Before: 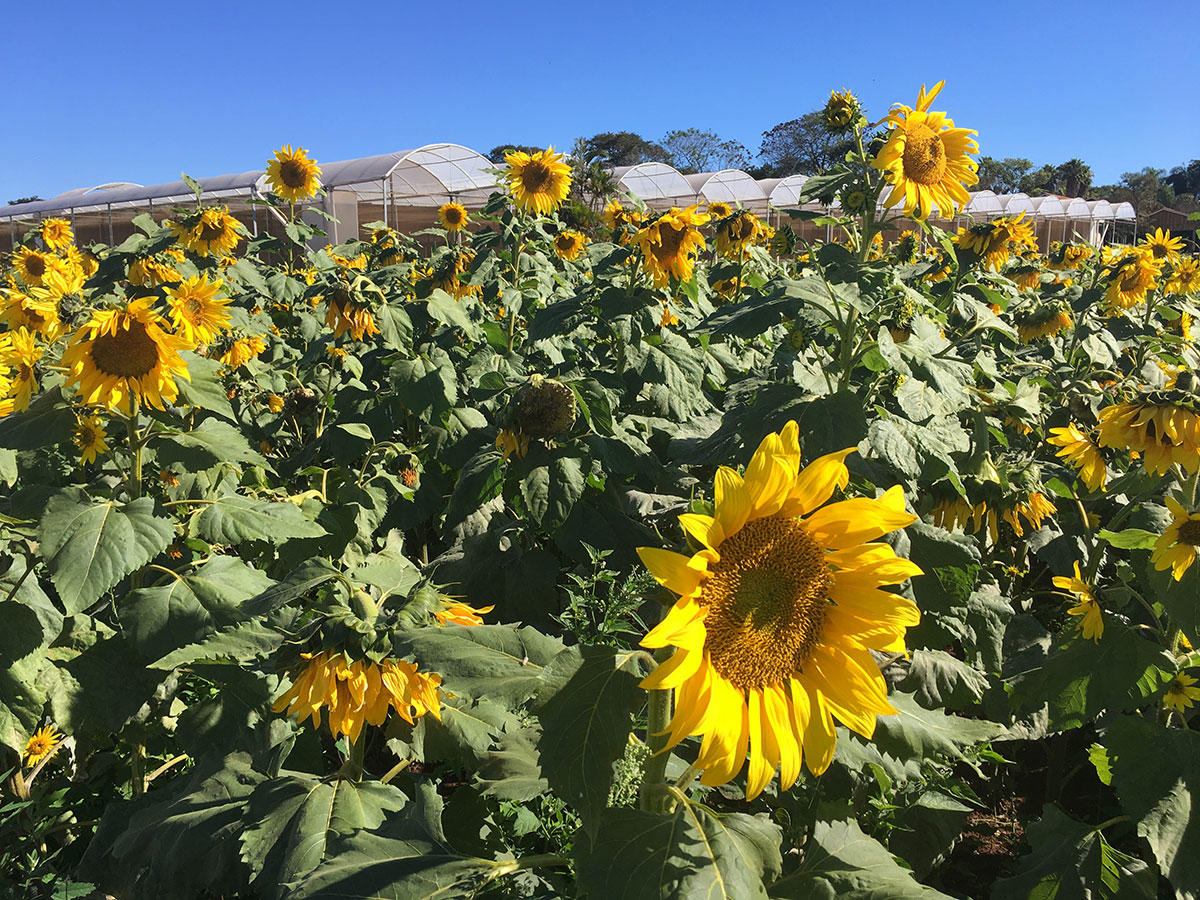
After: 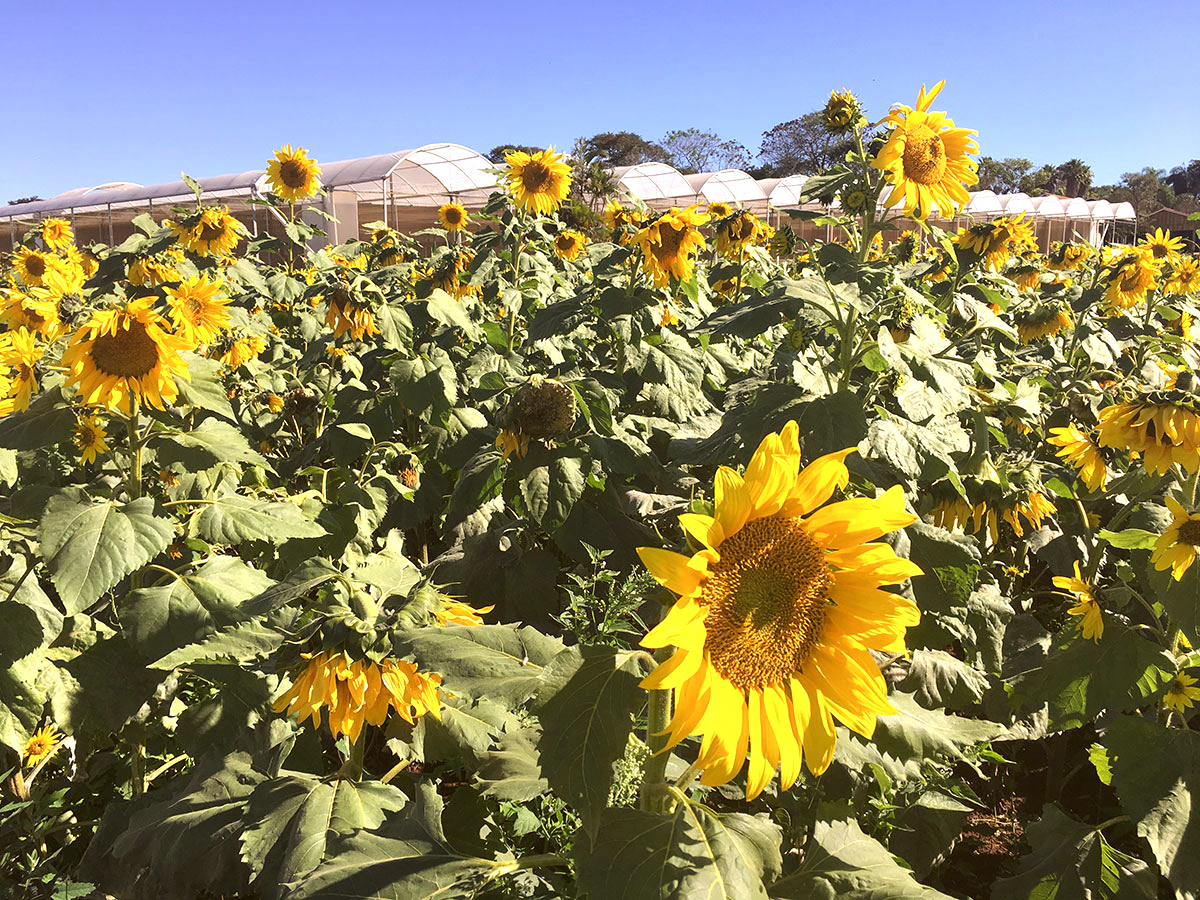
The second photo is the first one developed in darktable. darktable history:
exposure: black level correction 0, exposure 0.7 EV, compensate exposure bias true, compensate highlight preservation false
color correction: highlights a* 6.27, highlights b* 8.19, shadows a* 5.94, shadows b* 7.23, saturation 0.9
